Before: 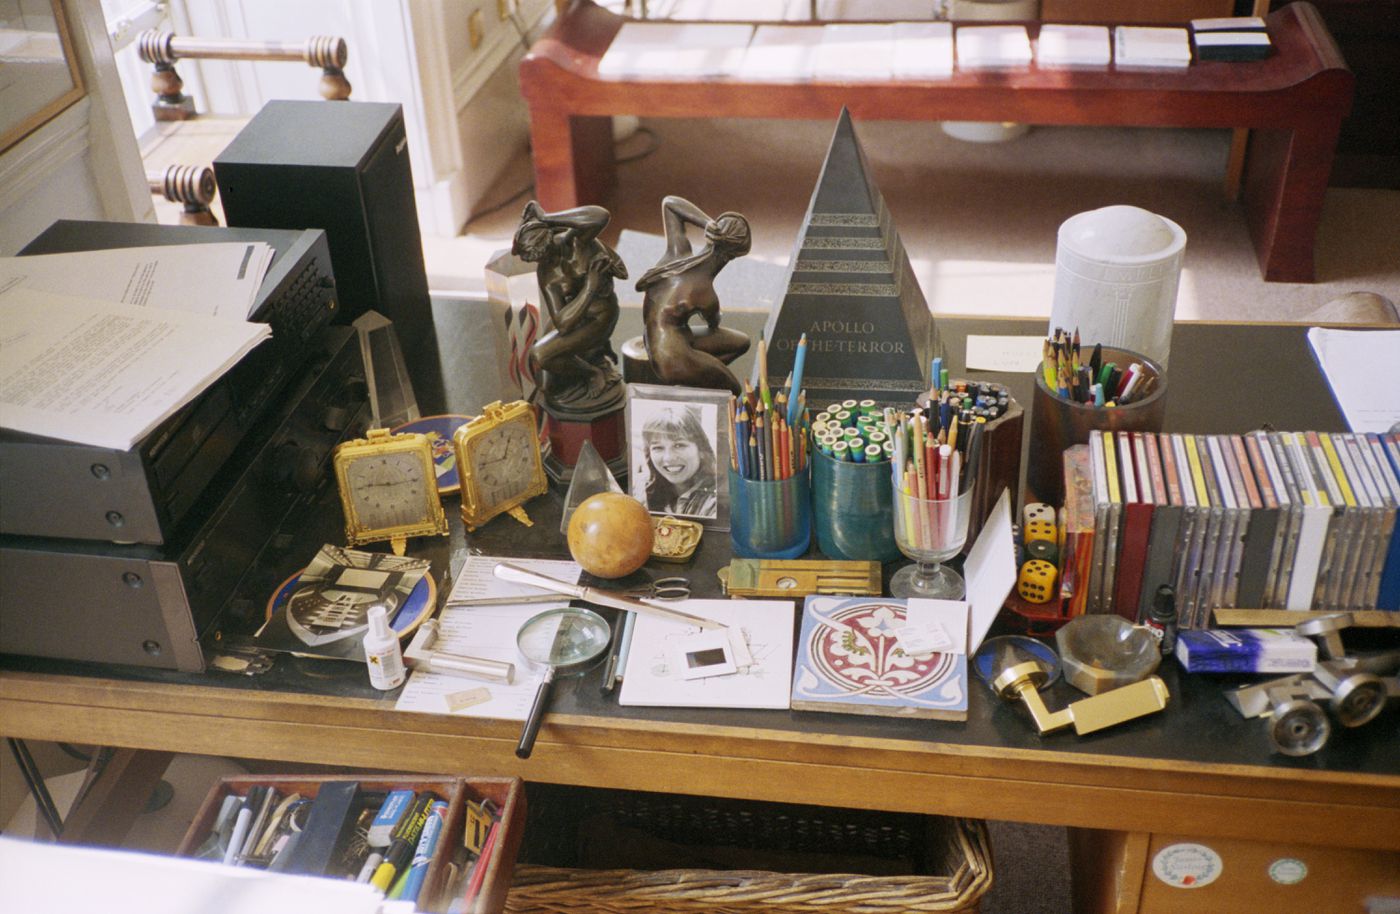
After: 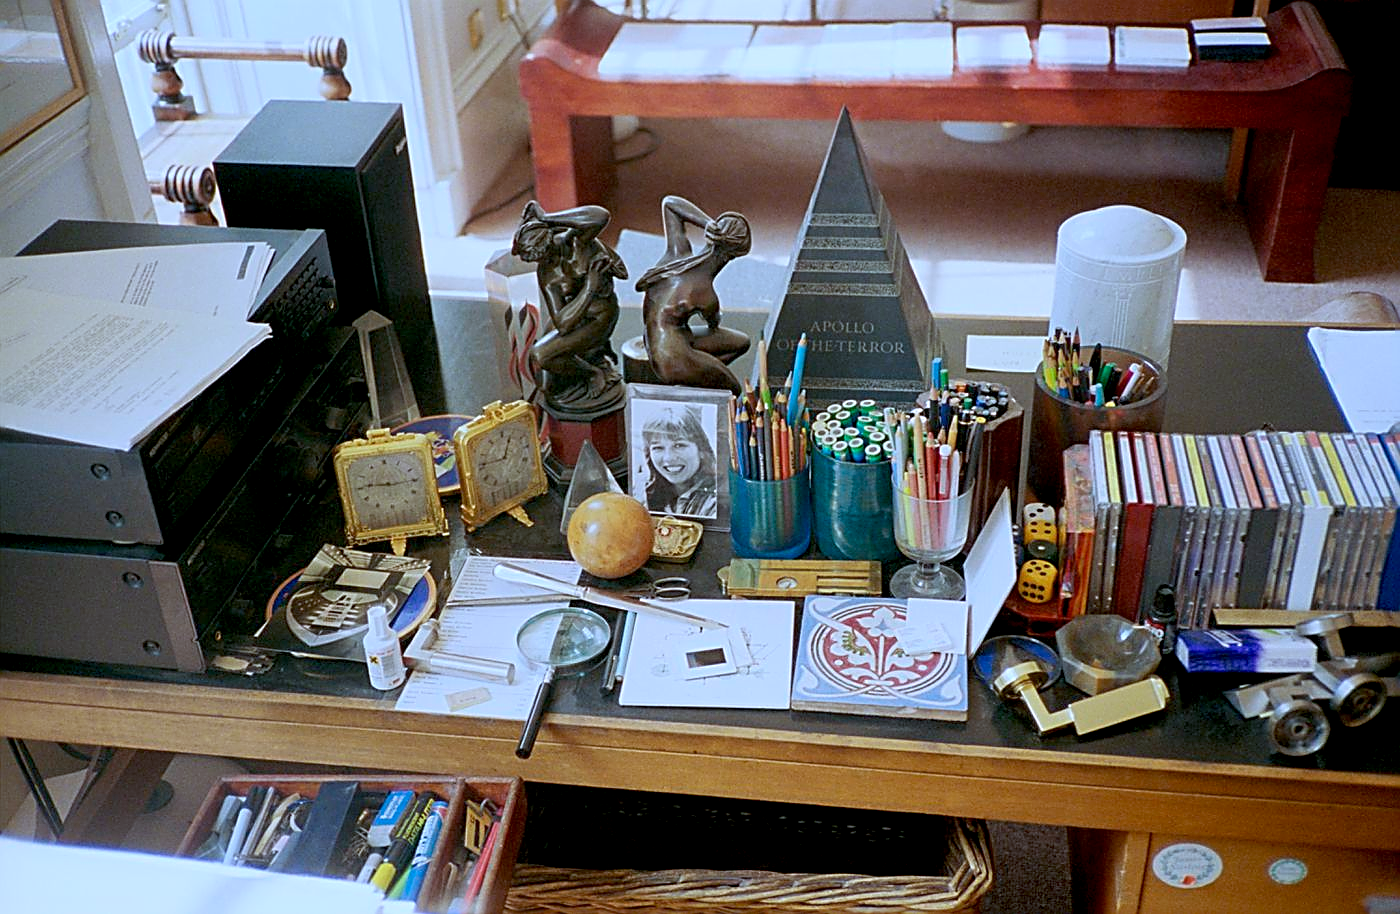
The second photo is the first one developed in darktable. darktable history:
color calibration: x 0.396, y 0.386, temperature 3669 K
sharpen: amount 1
exposure: black level correction 0.009, exposure -0.159 EV, compensate highlight preservation false
